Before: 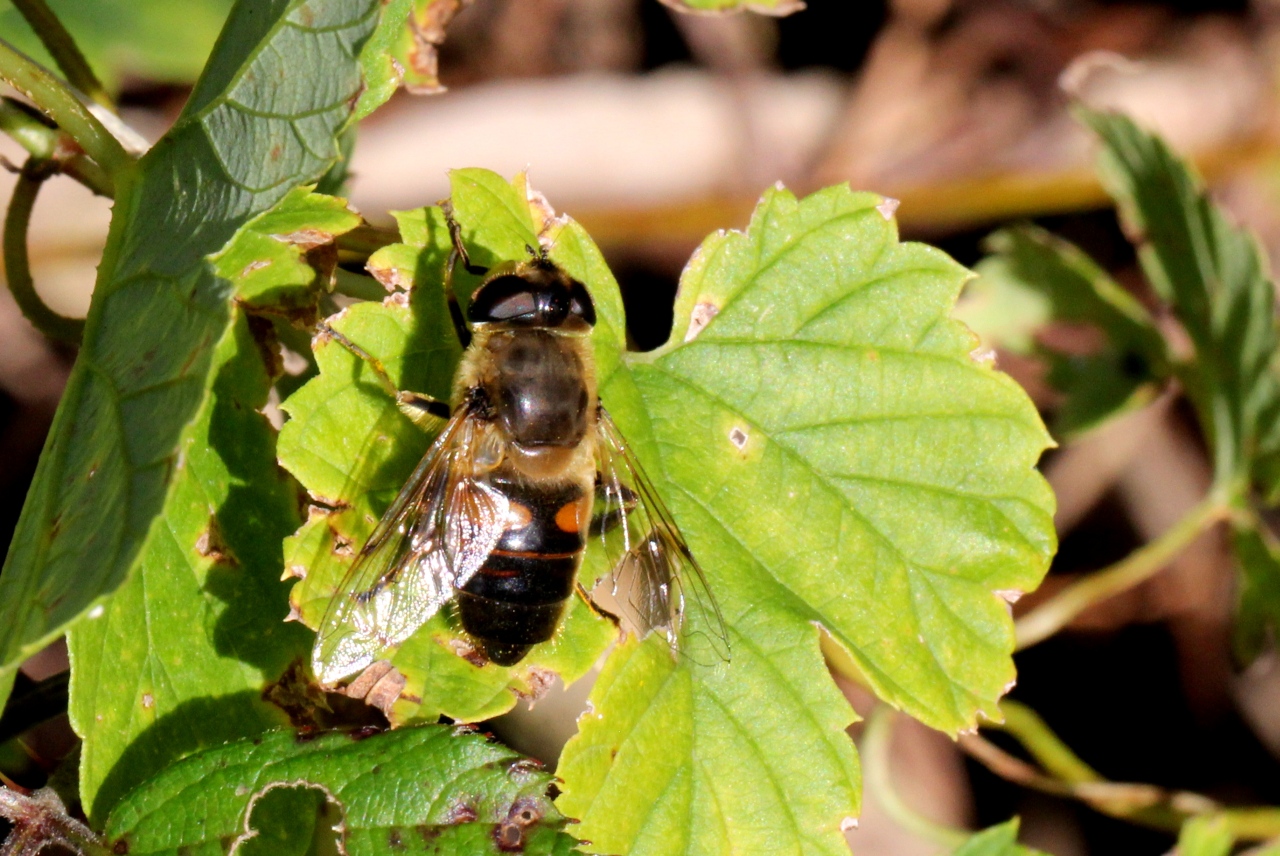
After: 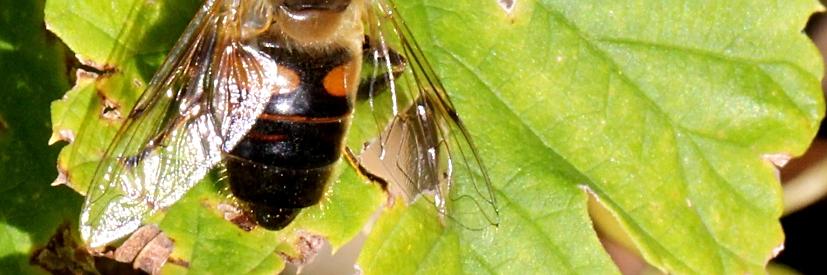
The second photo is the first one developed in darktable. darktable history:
sharpen: on, module defaults
crop: left 18.14%, top 50.995%, right 17.227%, bottom 16.795%
